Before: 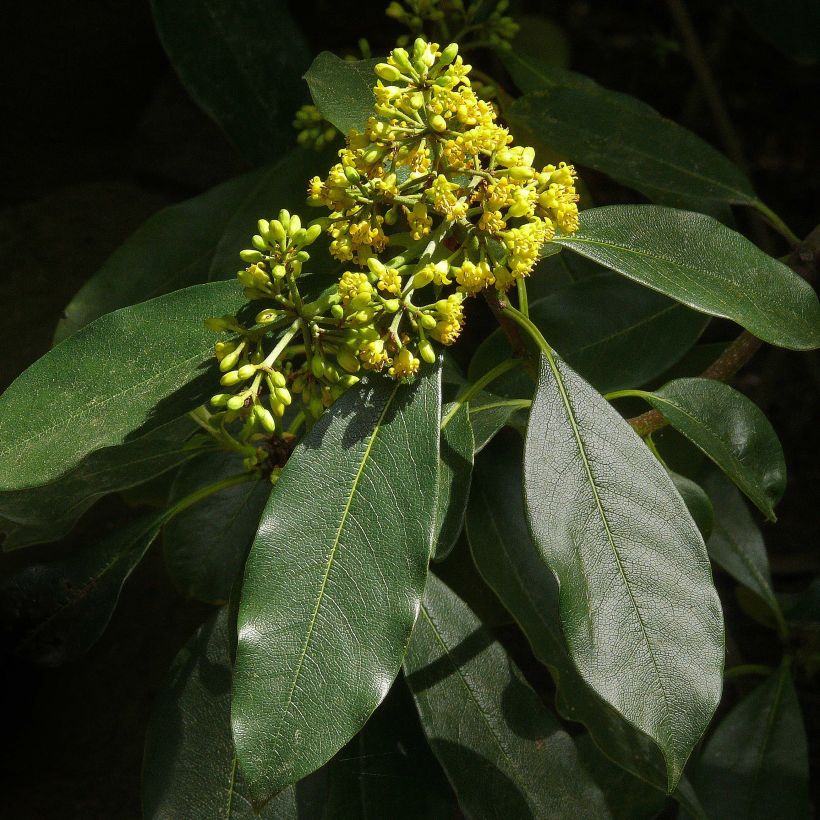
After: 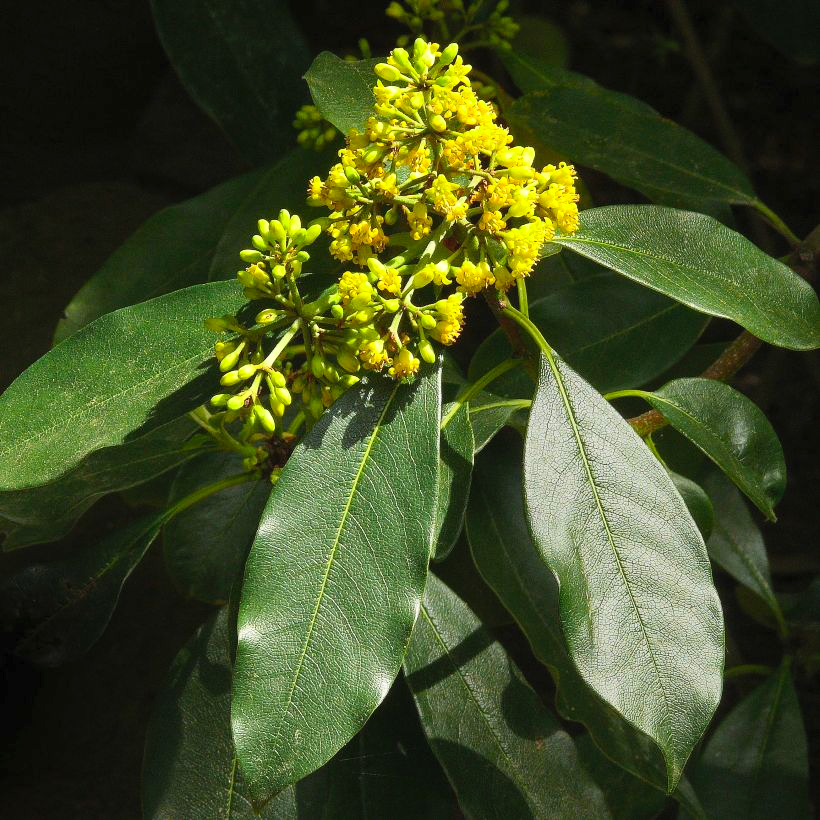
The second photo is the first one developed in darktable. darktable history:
contrast brightness saturation: contrast 0.243, brightness 0.253, saturation 0.39
